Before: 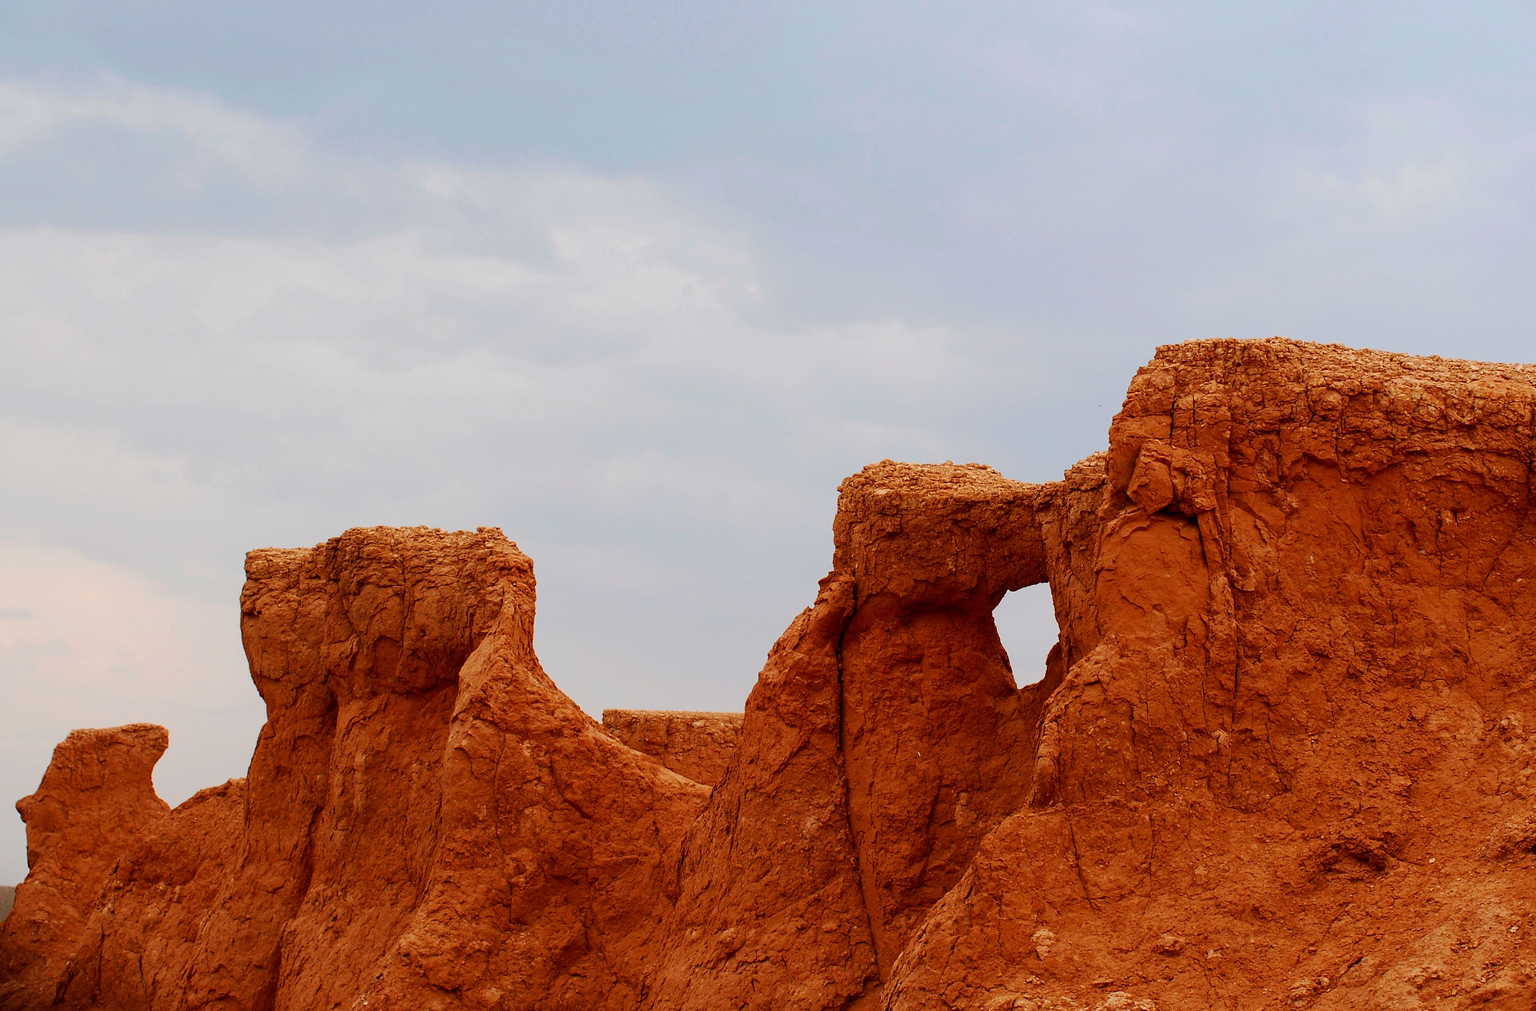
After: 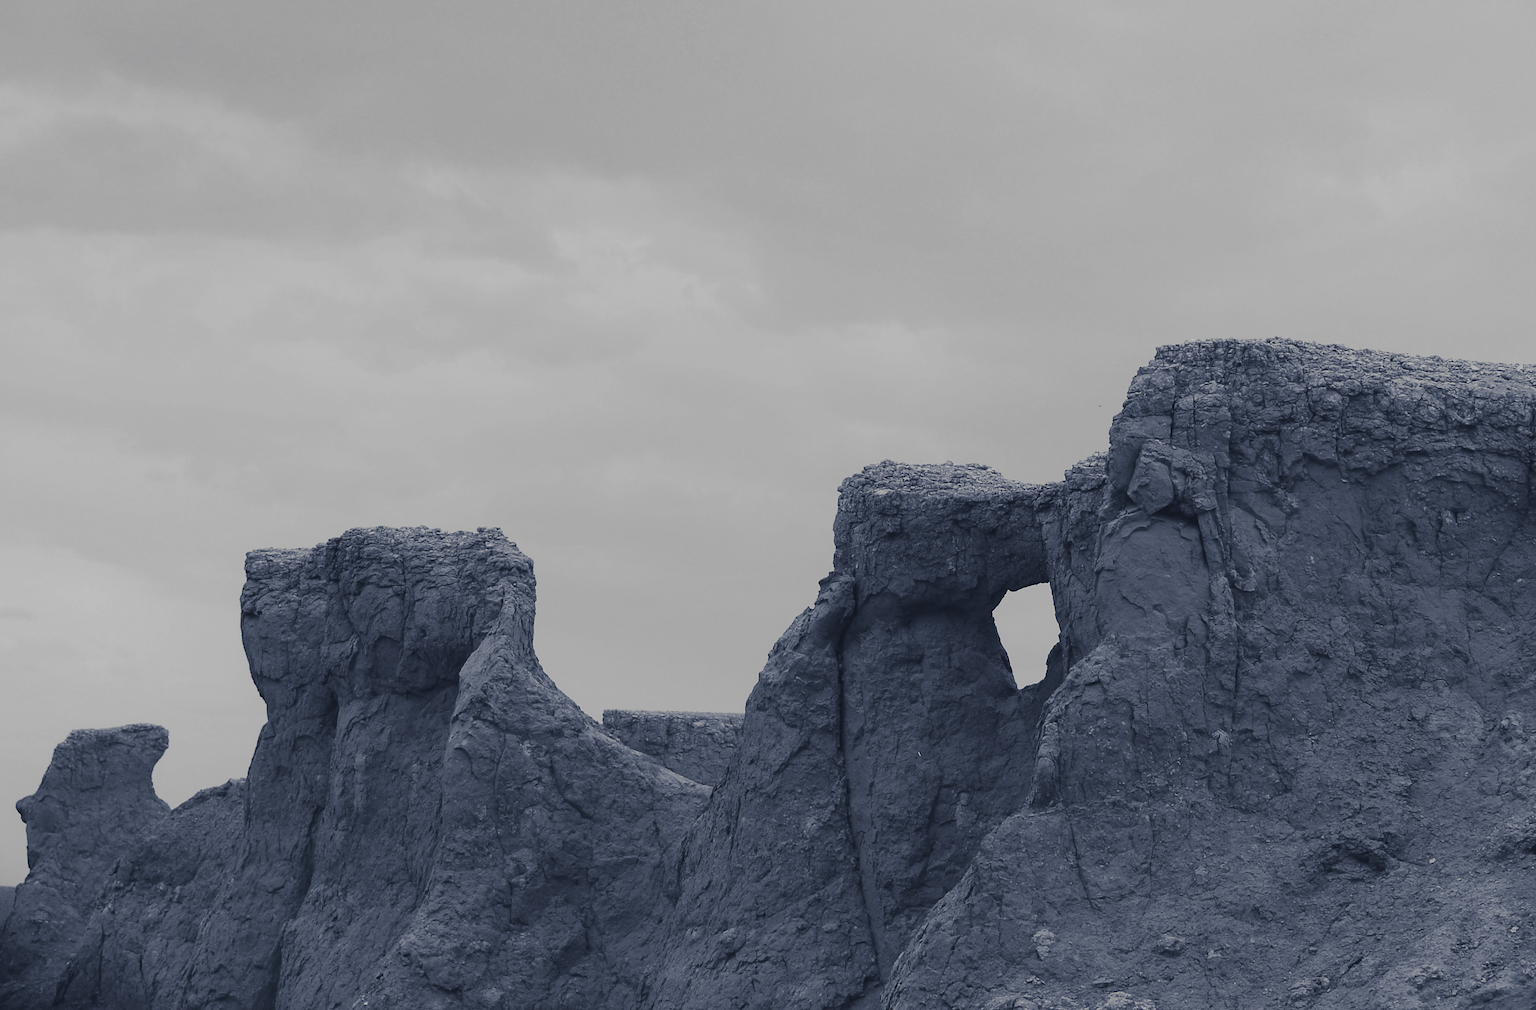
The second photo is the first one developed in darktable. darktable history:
white balance: red 1.066, blue 1.119
monochrome: on, module defaults
exposure: black level correction -0.015, exposure -0.5 EV, compensate highlight preservation false
split-toning: shadows › hue 230.4°
